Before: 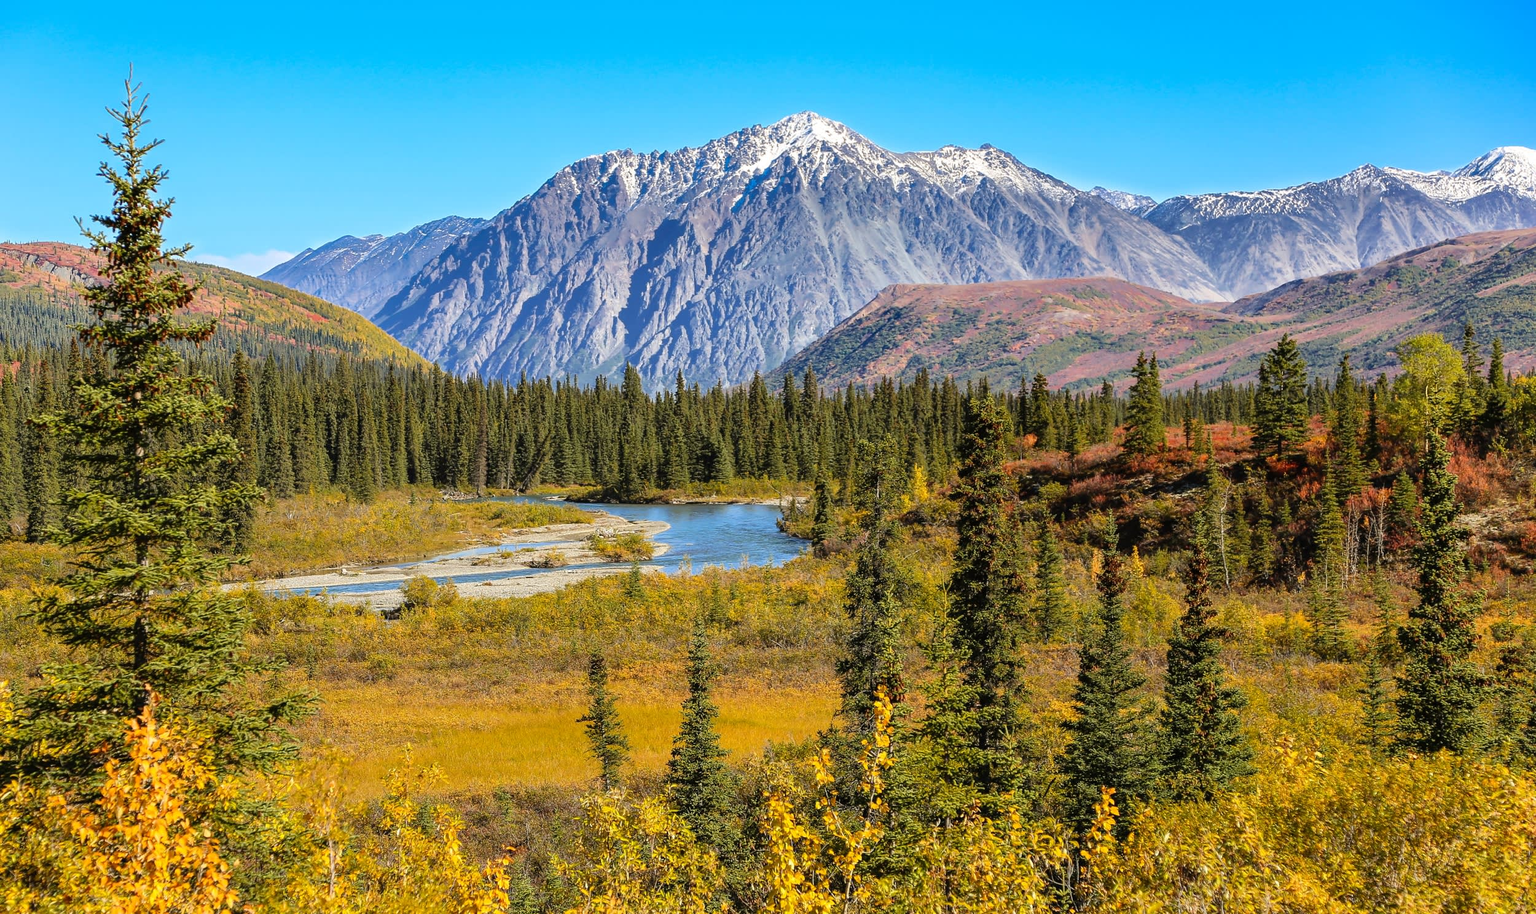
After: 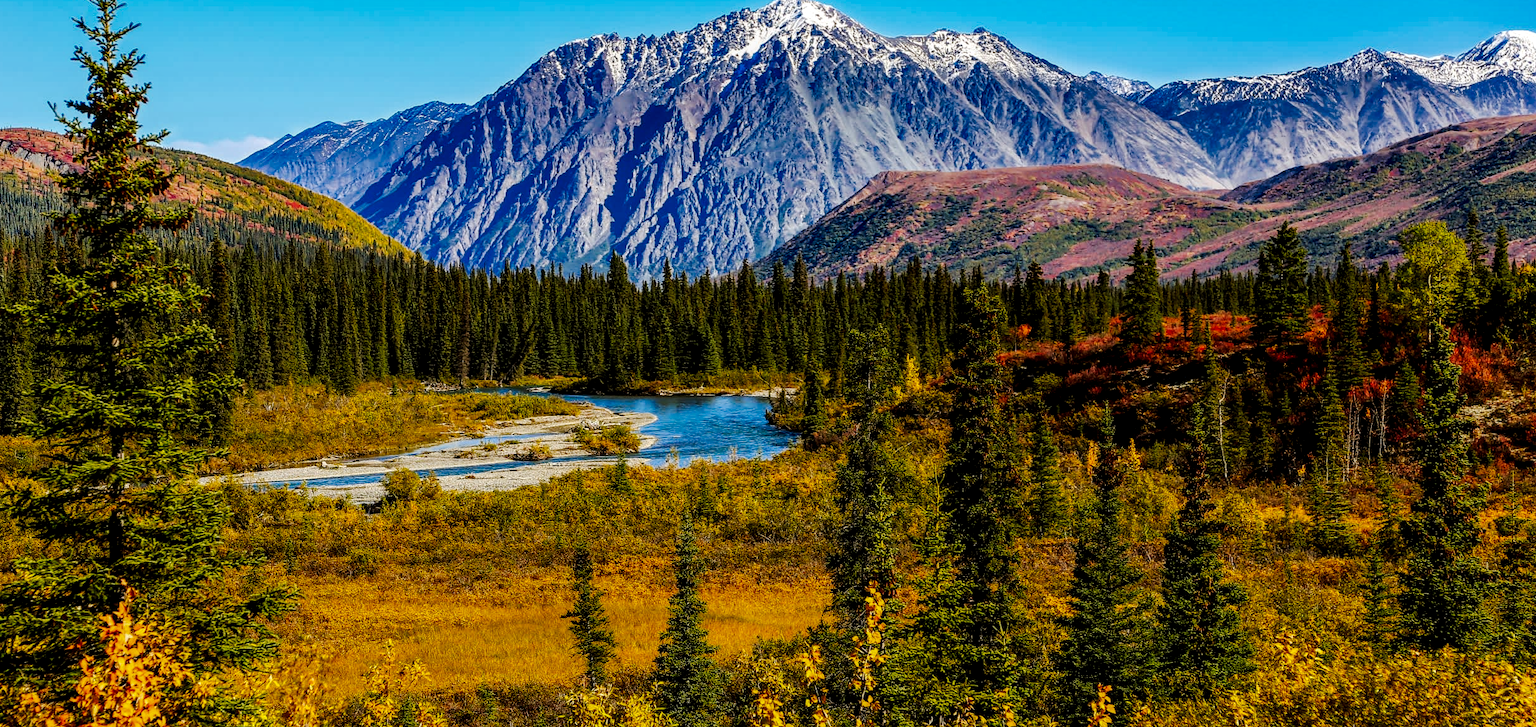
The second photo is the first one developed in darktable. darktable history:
crop and rotate: left 1.814%, top 12.818%, right 0.25%, bottom 9.225%
tone curve: curves: ch0 [(0, 0) (0.003, 0.007) (0.011, 0.008) (0.025, 0.007) (0.044, 0.009) (0.069, 0.012) (0.1, 0.02) (0.136, 0.035) (0.177, 0.06) (0.224, 0.104) (0.277, 0.16) (0.335, 0.228) (0.399, 0.308) (0.468, 0.418) (0.543, 0.525) (0.623, 0.635) (0.709, 0.723) (0.801, 0.802) (0.898, 0.889) (1, 1)], preserve colors none
local contrast: on, module defaults
contrast brightness saturation: brightness -0.2, saturation 0.08
